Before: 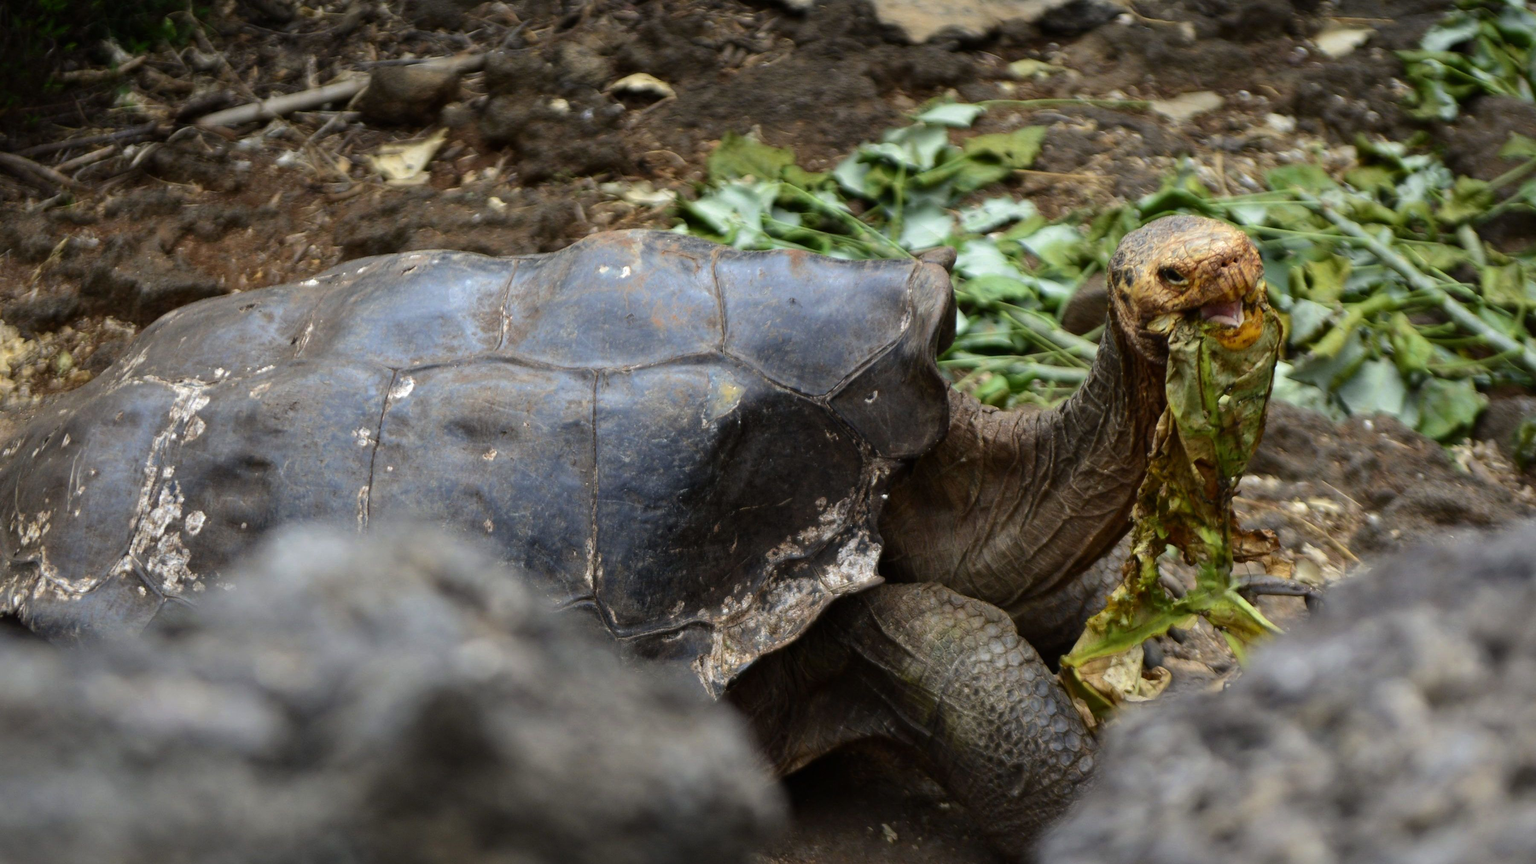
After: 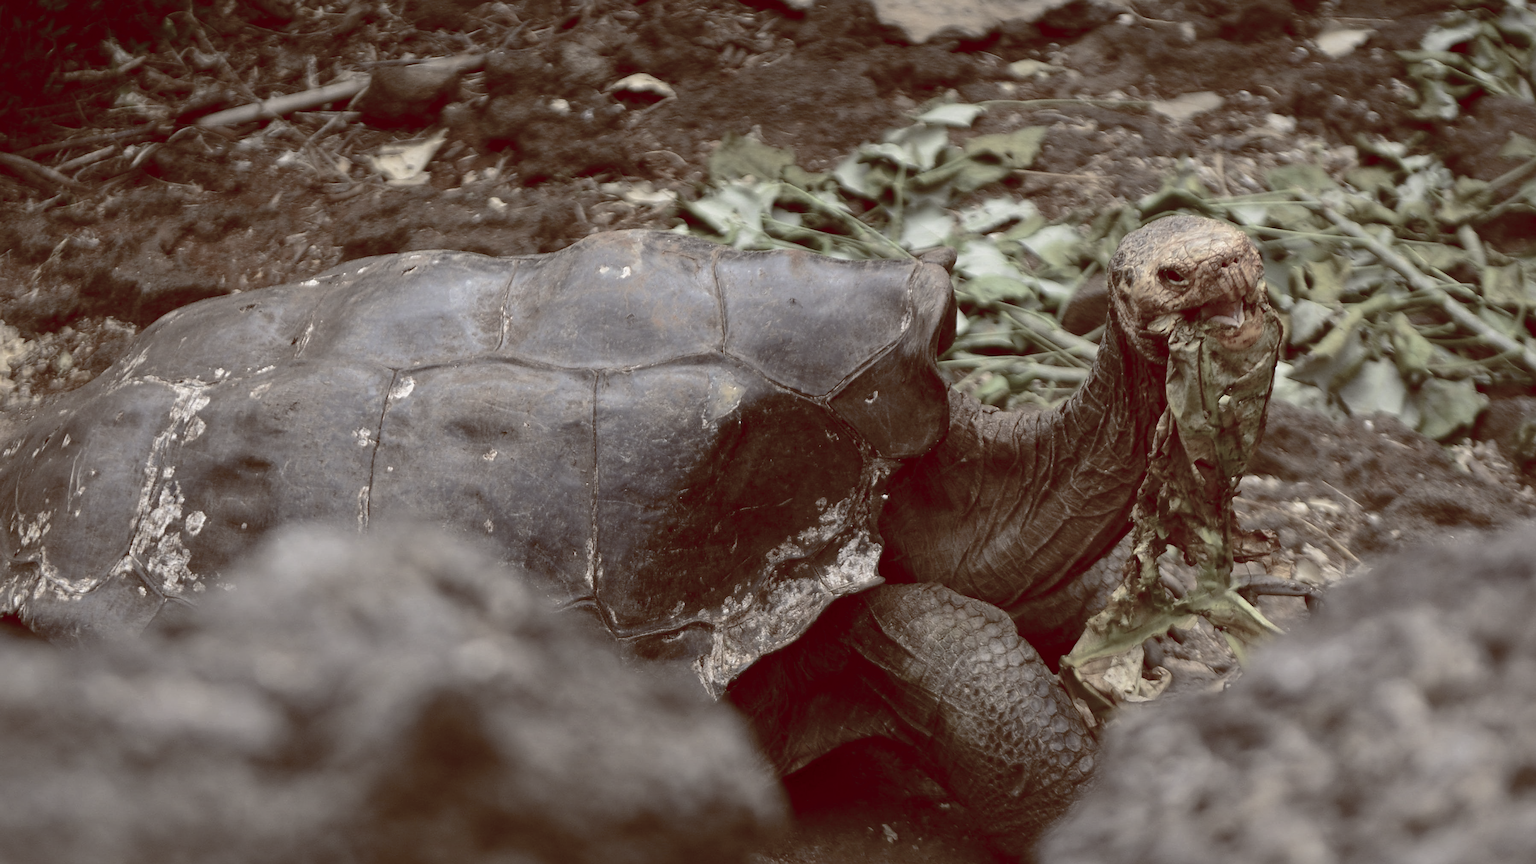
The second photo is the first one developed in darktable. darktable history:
color balance rgb: shadows lift › luminance 1%, shadows lift › chroma 0.2%, shadows lift › hue 20°, power › luminance 1%, power › chroma 0.4%, power › hue 34°, highlights gain › luminance 0.8%, highlights gain › chroma 0.4%, highlights gain › hue 44°, global offset › chroma 0.4%, global offset › hue 34°, white fulcrum 0.08 EV, linear chroma grading › shadows -7%, linear chroma grading › highlights -7%, linear chroma grading › global chroma -10%, linear chroma grading › mid-tones -8%, perceptual saturation grading › global saturation -28%, perceptual saturation grading › highlights -20%, perceptual saturation grading › mid-tones -24%, perceptual saturation grading › shadows -24%, perceptual brilliance grading › global brilliance -1%, perceptual brilliance grading › highlights -1%, perceptual brilliance grading › mid-tones -1%, perceptual brilliance grading › shadows -1%, global vibrance -17%, contrast -6%
sharpen: on, module defaults
